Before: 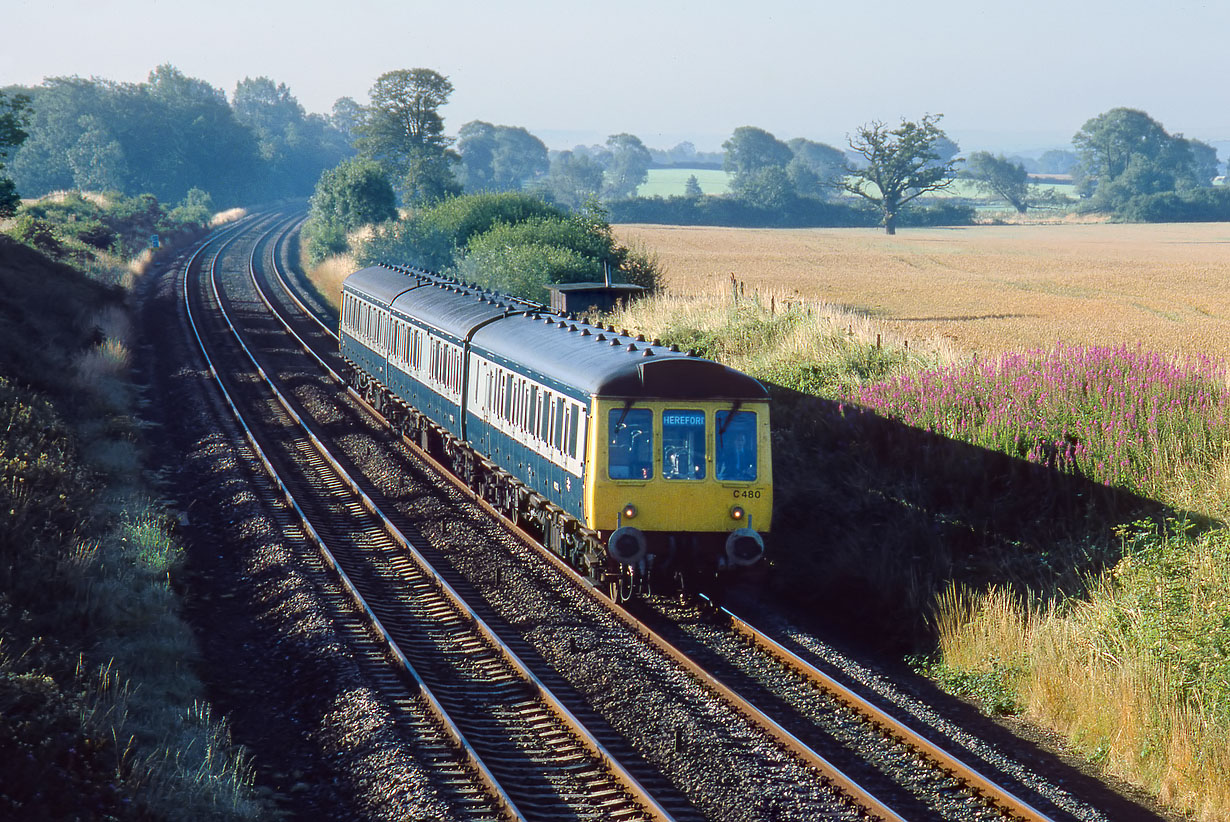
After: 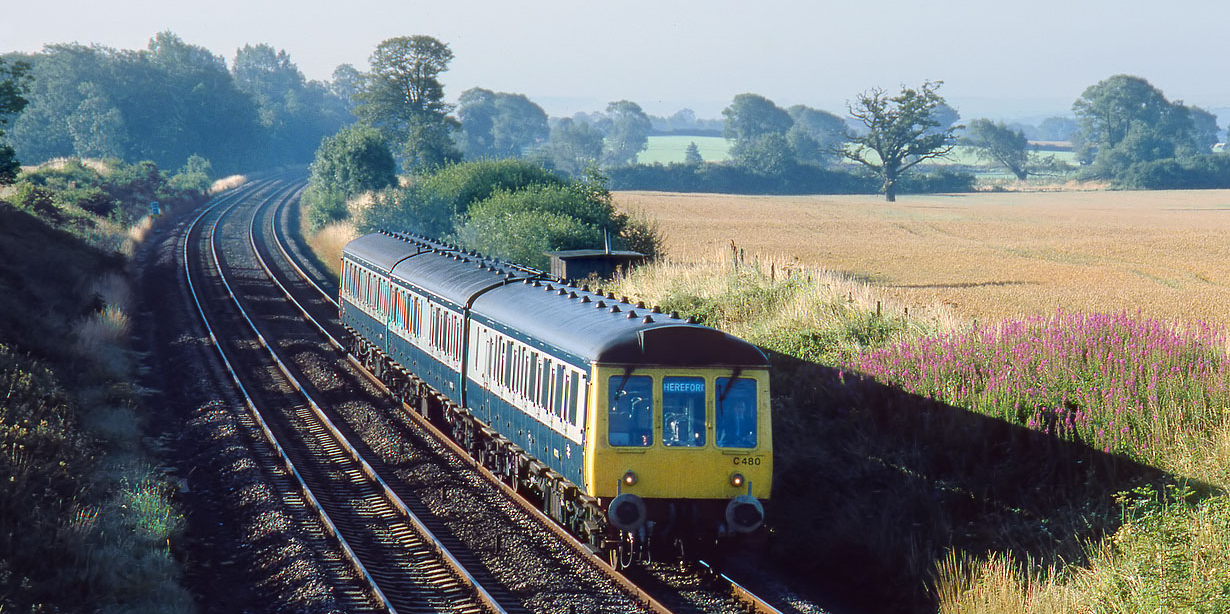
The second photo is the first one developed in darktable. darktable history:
crop: top 4.019%, bottom 21.232%
